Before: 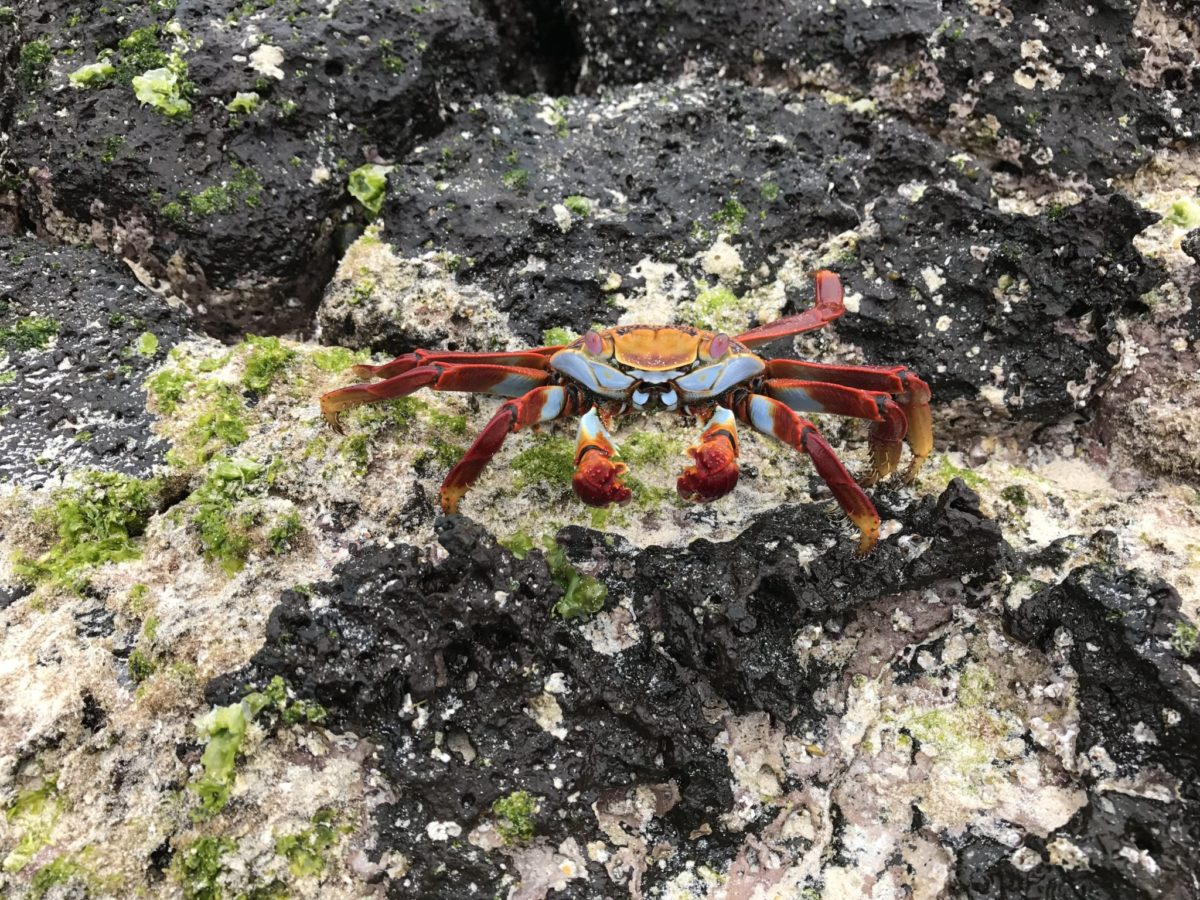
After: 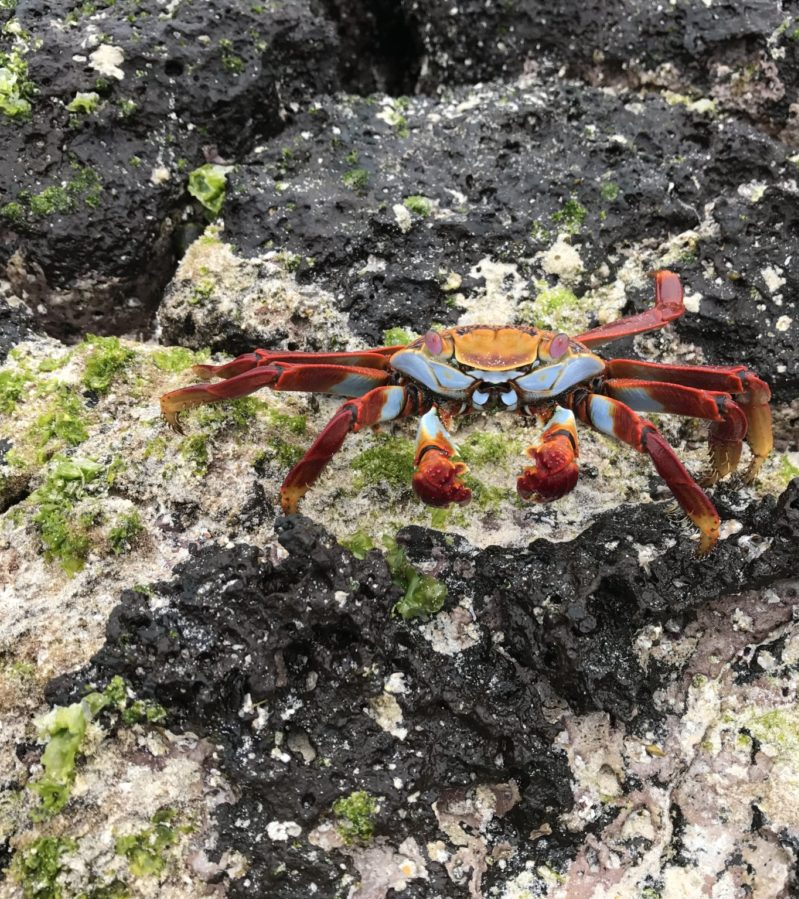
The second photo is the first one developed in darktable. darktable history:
crop and rotate: left 13.36%, right 20.043%
